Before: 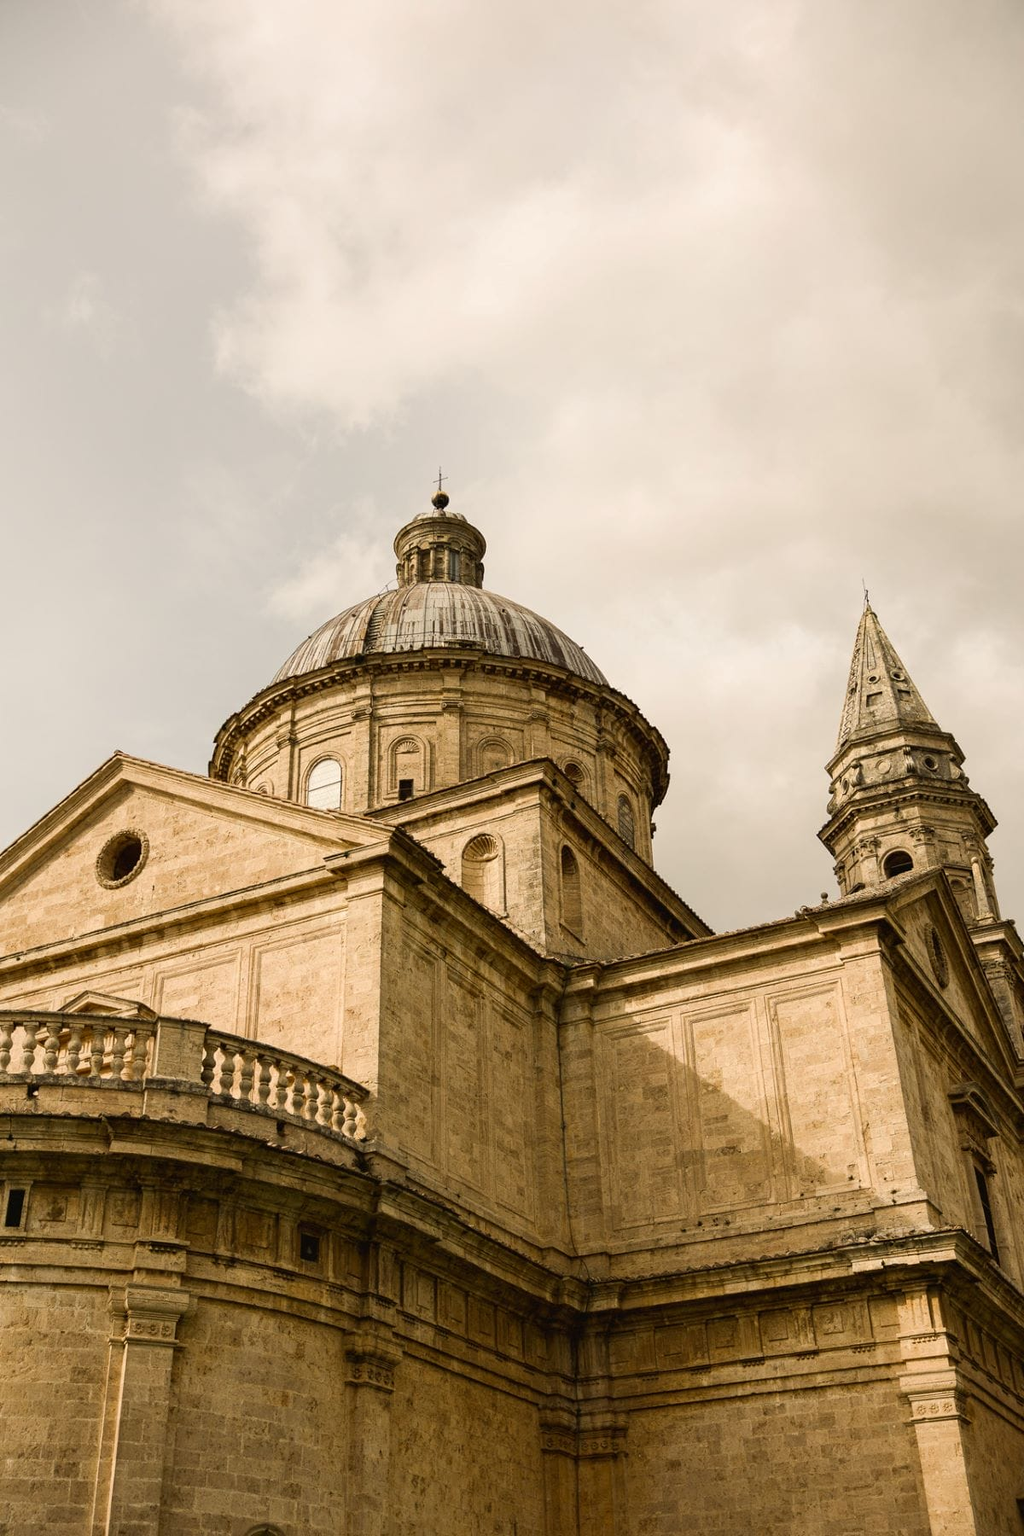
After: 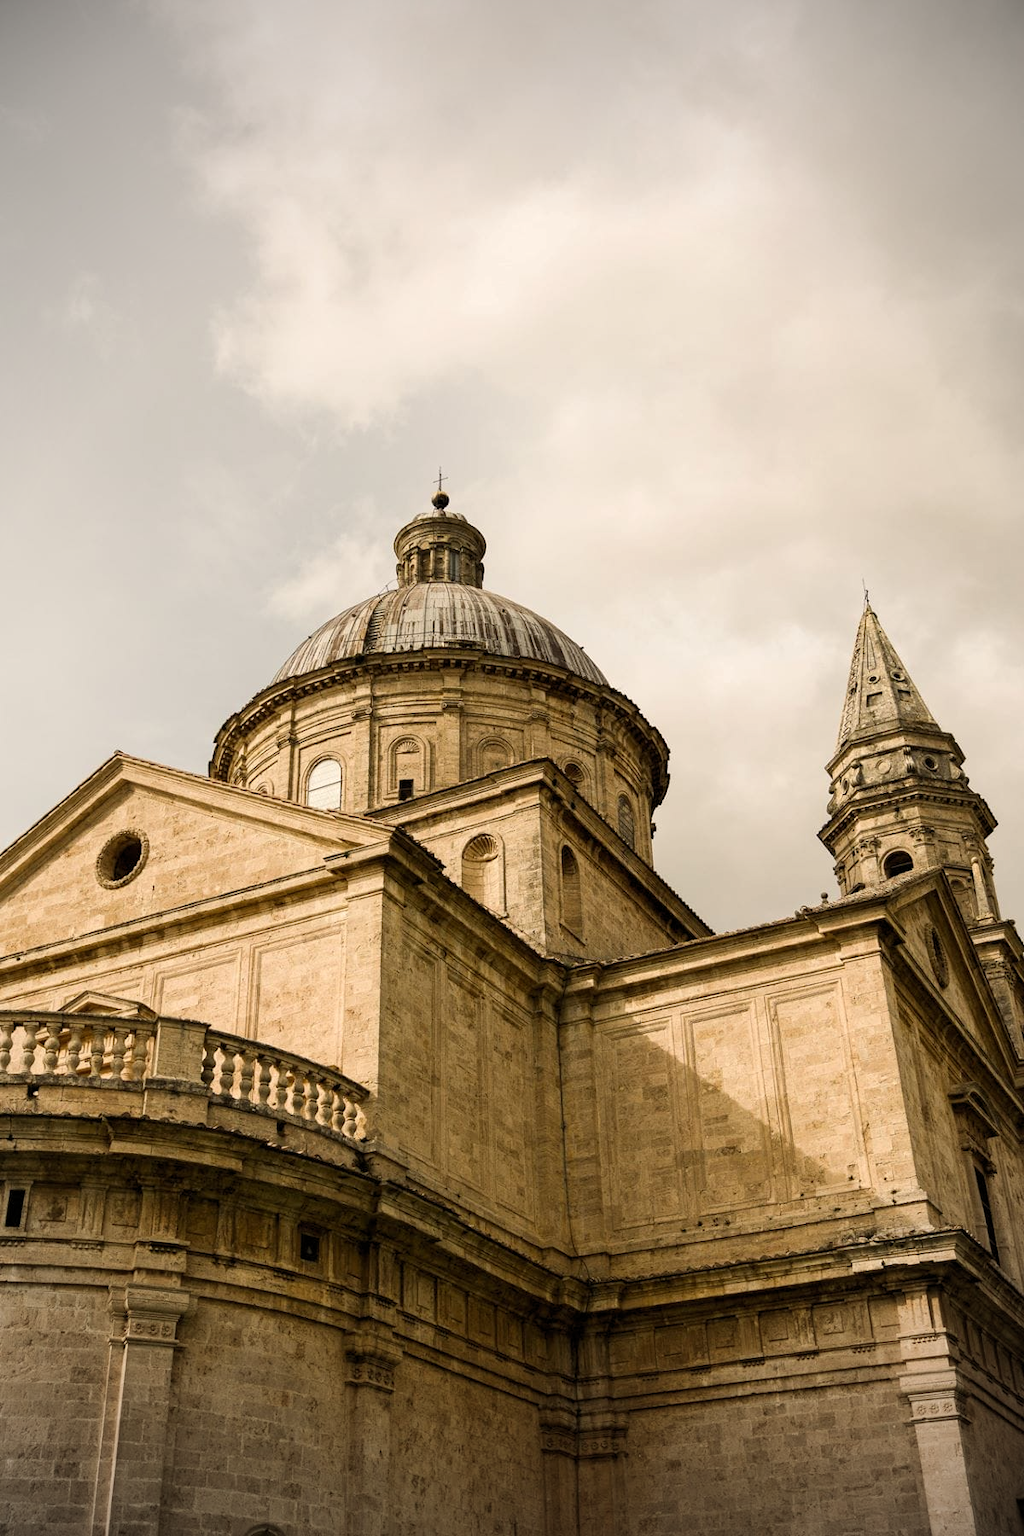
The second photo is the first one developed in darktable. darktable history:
levels: levels [0.026, 0.507, 0.987]
vignetting: fall-off start 71.74%
